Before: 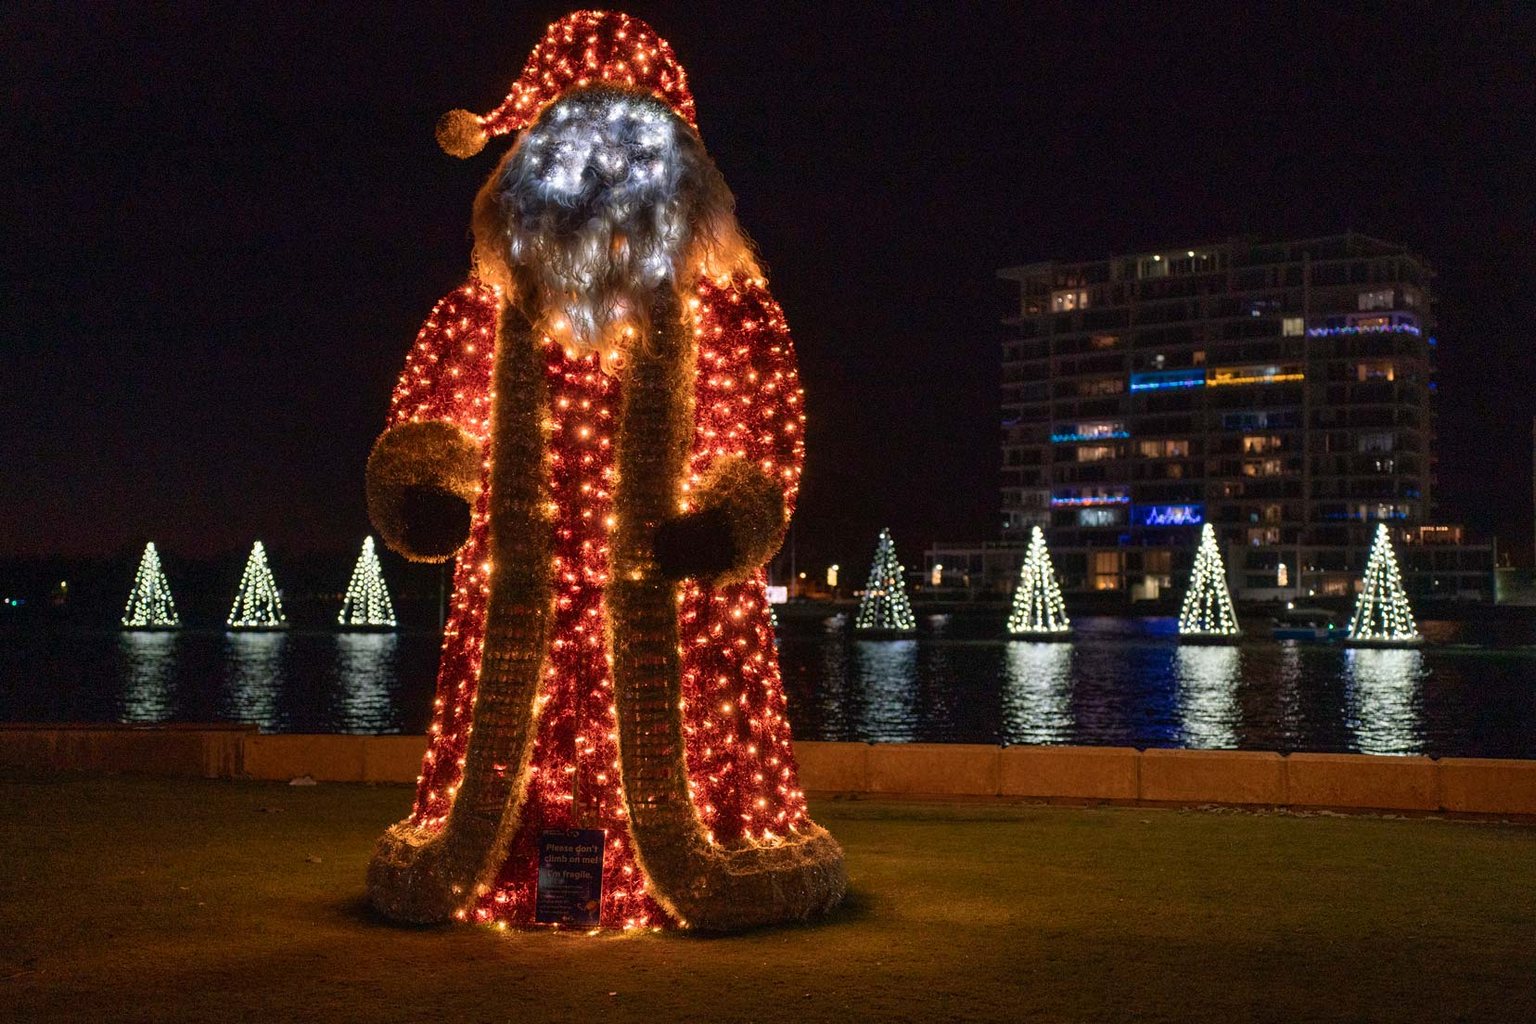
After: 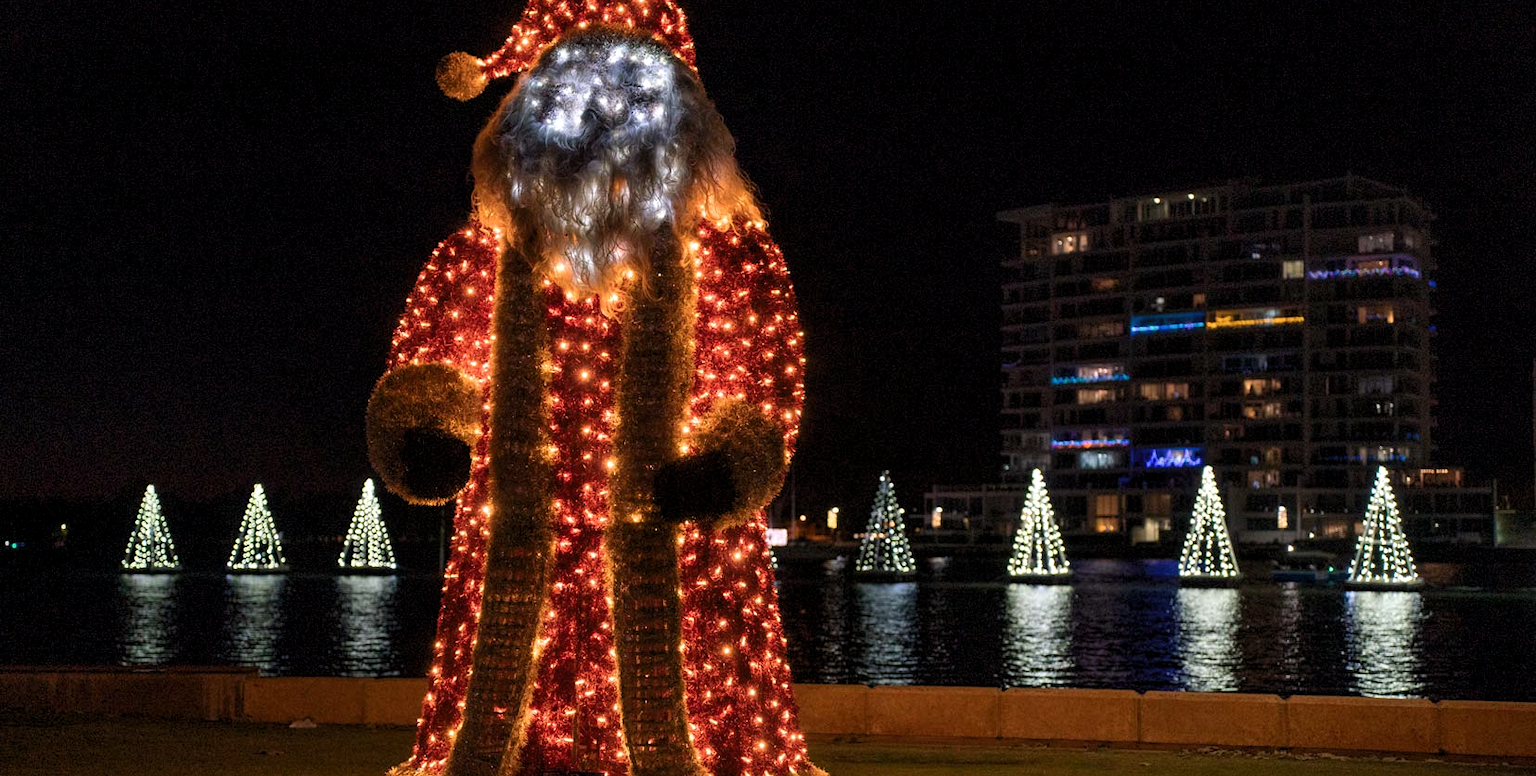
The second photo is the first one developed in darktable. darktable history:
levels: levels [0.031, 0.5, 0.969]
crop: top 5.697%, bottom 17.766%
